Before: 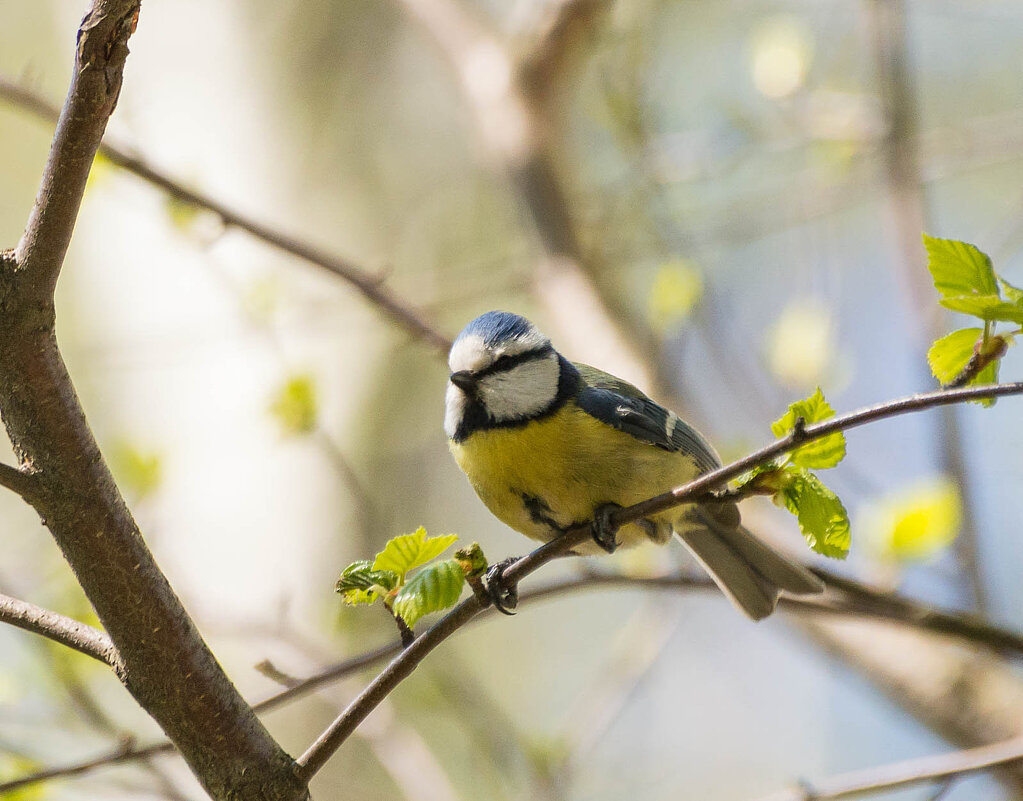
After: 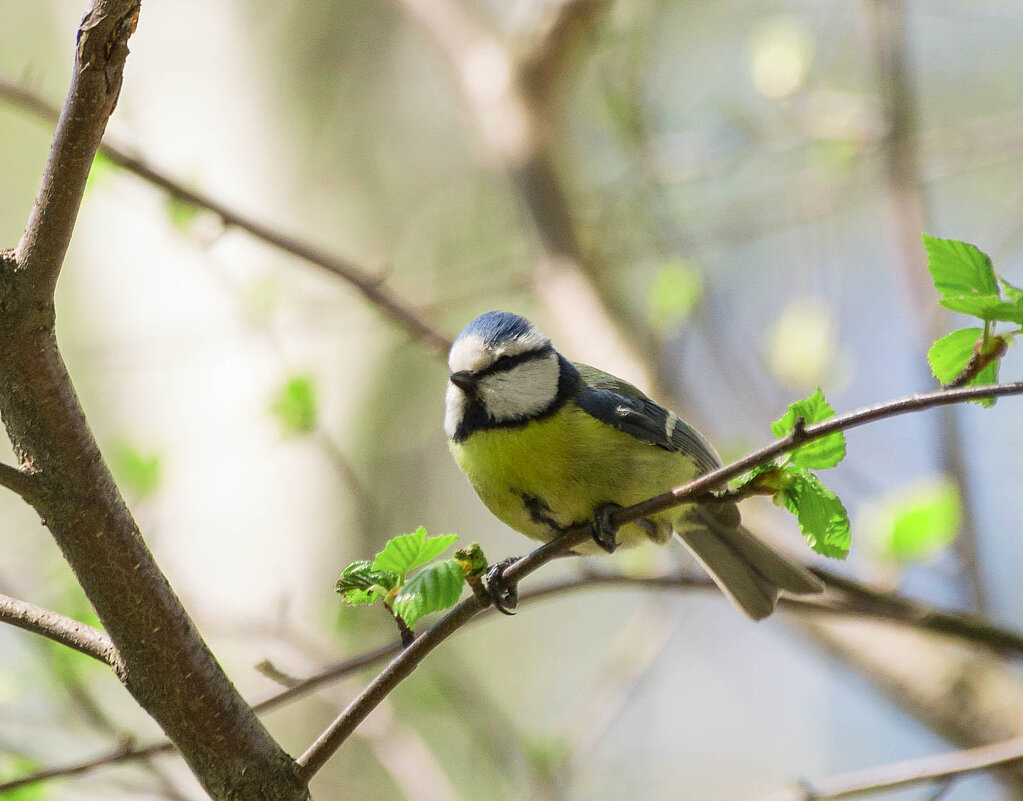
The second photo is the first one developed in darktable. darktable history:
color zones: curves: ch2 [(0, 0.5) (0.143, 0.517) (0.286, 0.571) (0.429, 0.522) (0.571, 0.5) (0.714, 0.5) (0.857, 0.5) (1, 0.5)]
